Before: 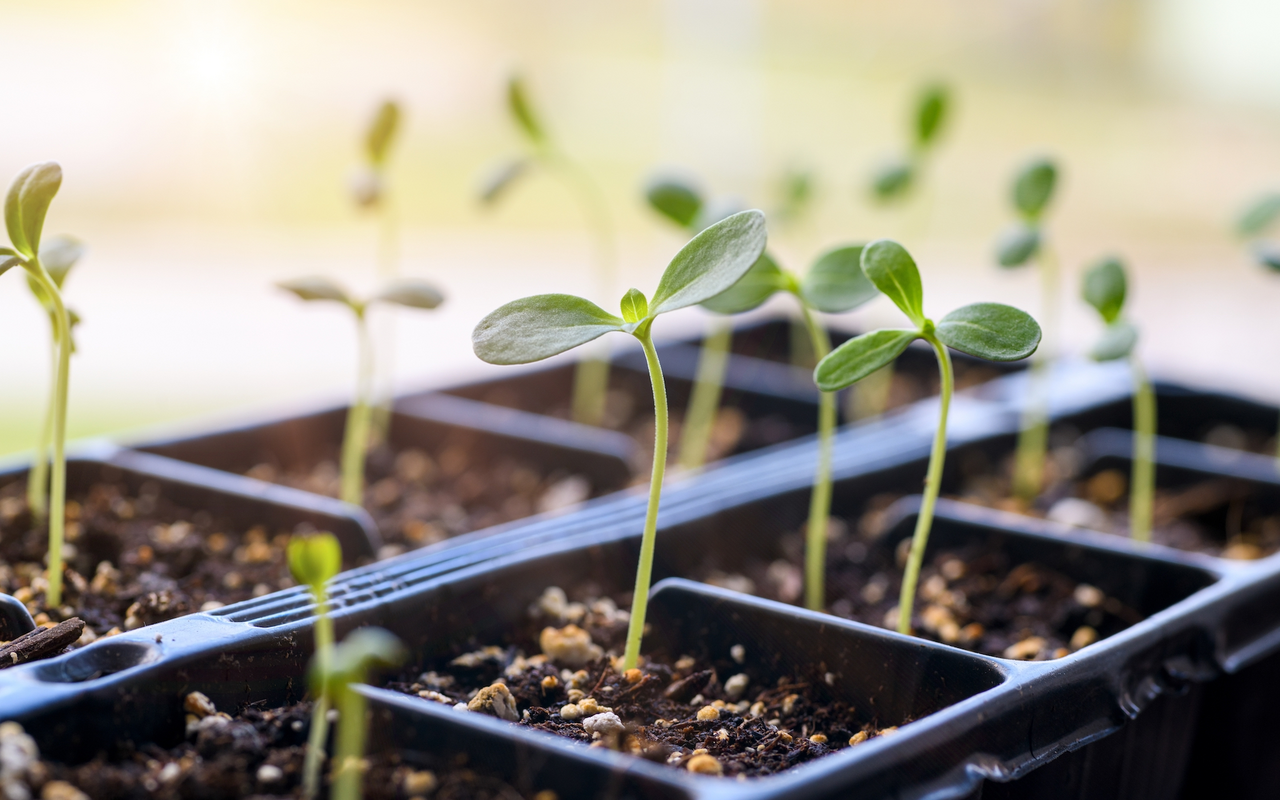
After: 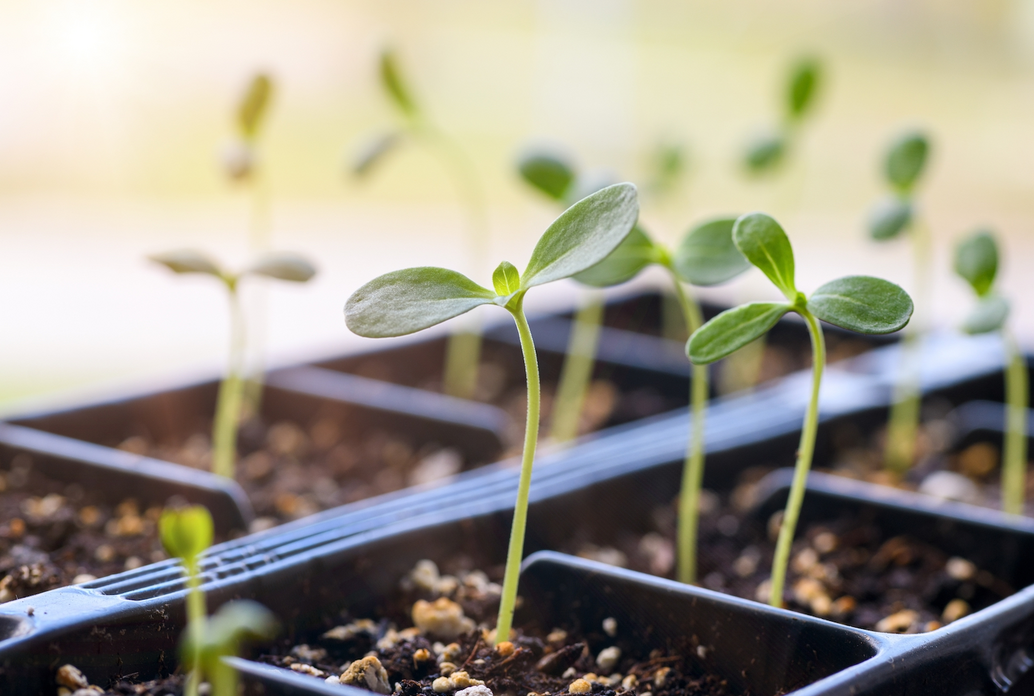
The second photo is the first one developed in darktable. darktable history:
crop: left 10.019%, top 3.491%, right 9.154%, bottom 9.507%
